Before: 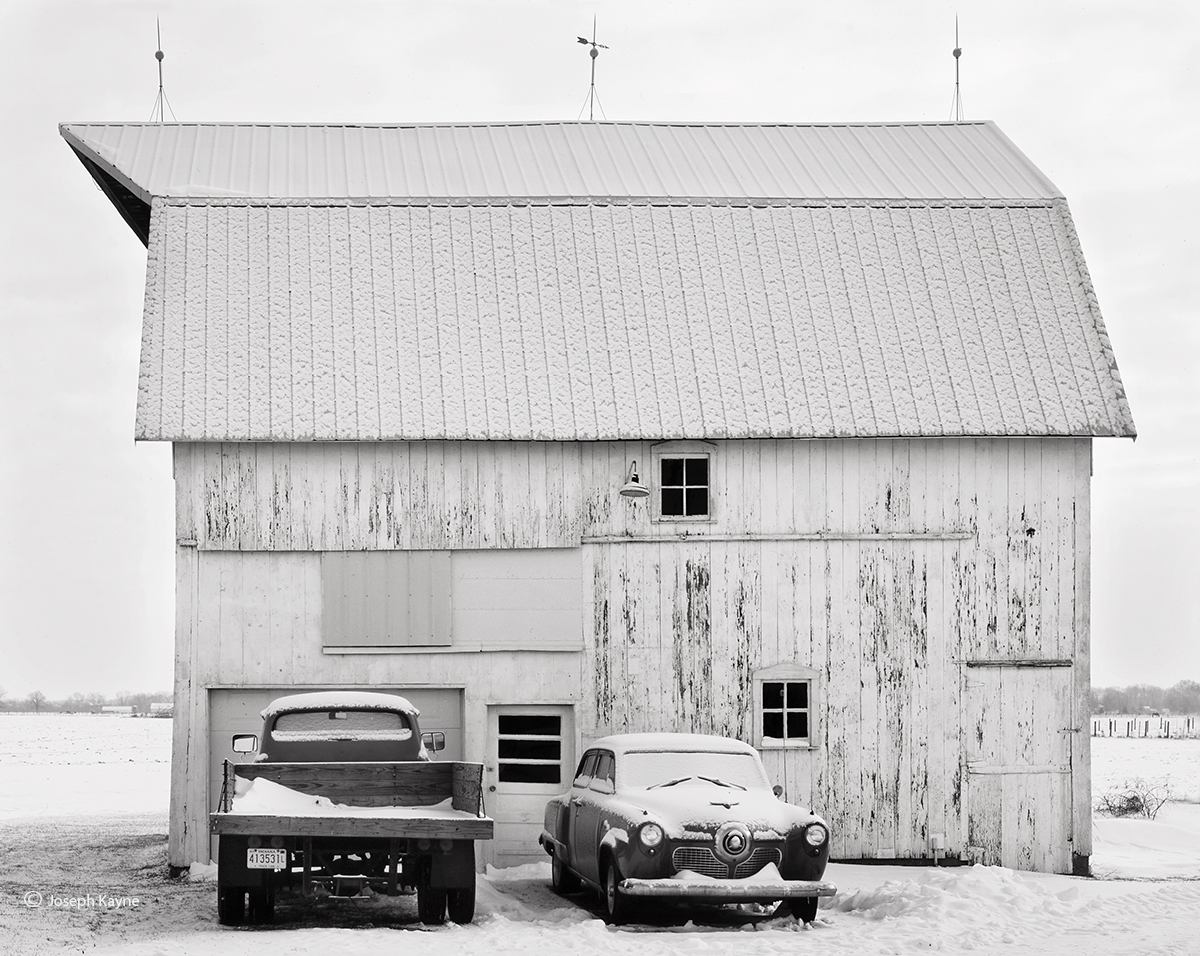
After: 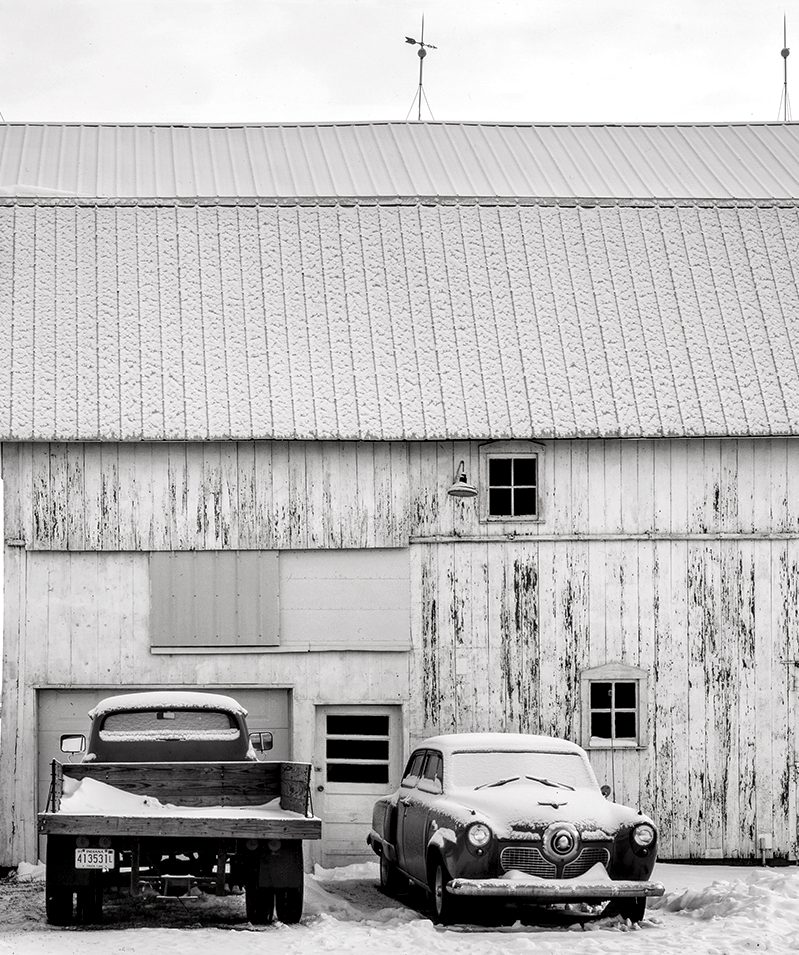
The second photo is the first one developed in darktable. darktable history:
crop and rotate: left 14.385%, right 18.948%
local contrast: highlights 60%, shadows 60%, detail 160%
